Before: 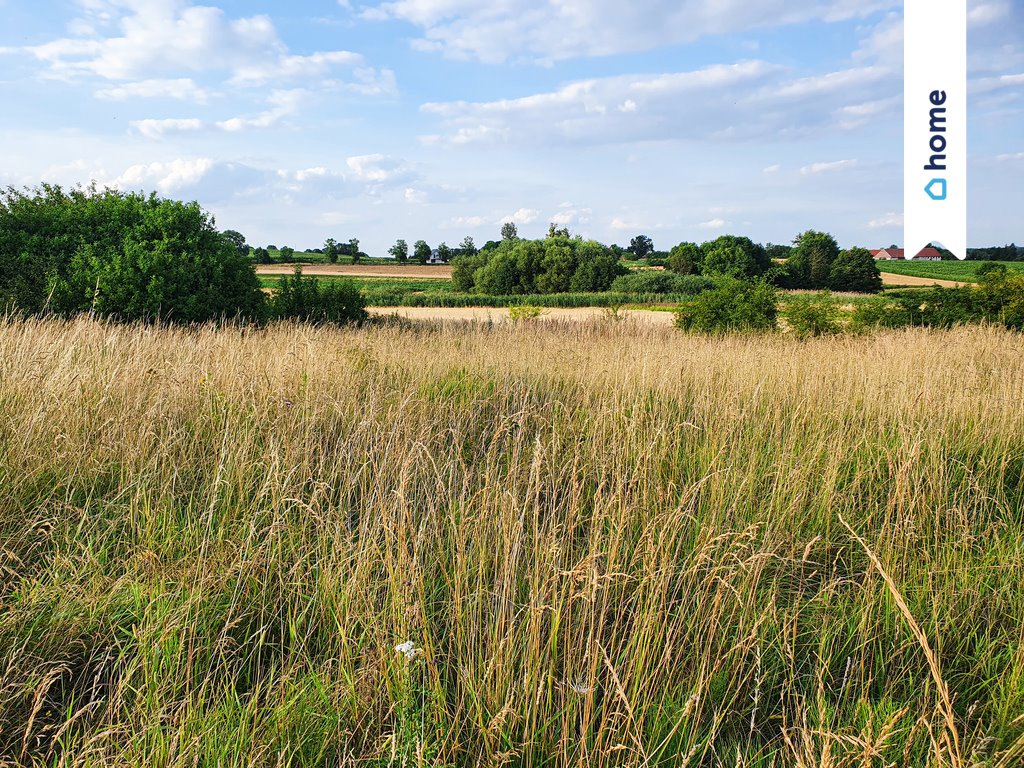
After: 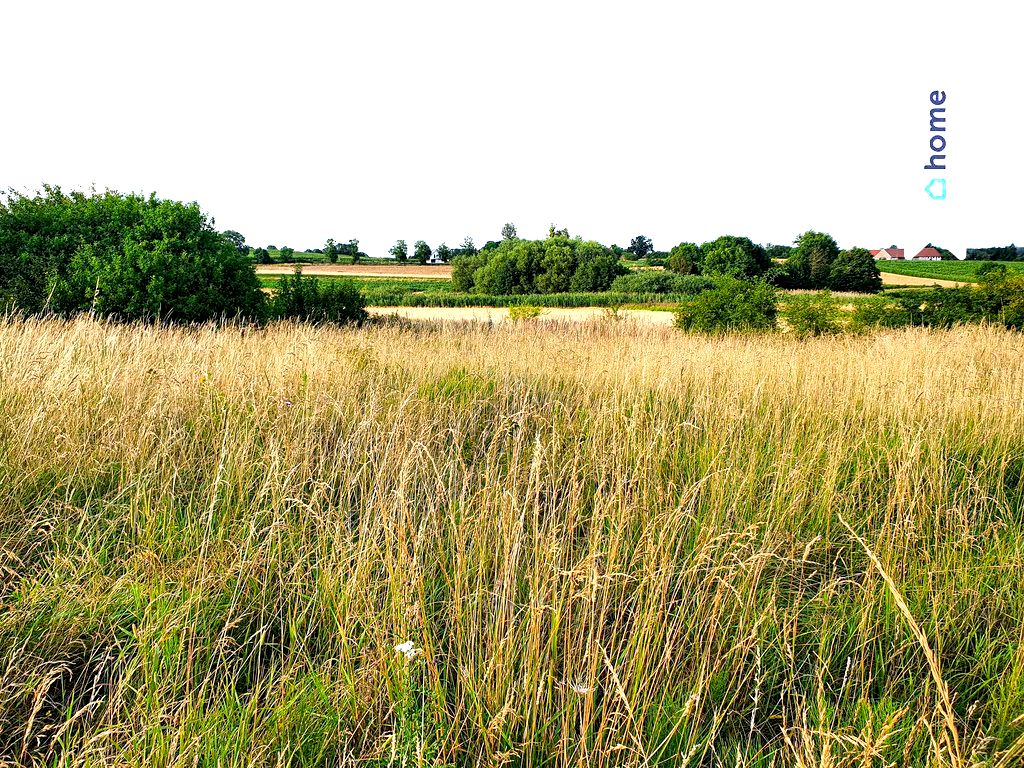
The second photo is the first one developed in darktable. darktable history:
exposure: black level correction 0.01, exposure 1 EV, compensate highlight preservation false
color zones: curves: ch0 [(0.203, 0.433) (0.607, 0.517) (0.697, 0.696) (0.705, 0.897)]
